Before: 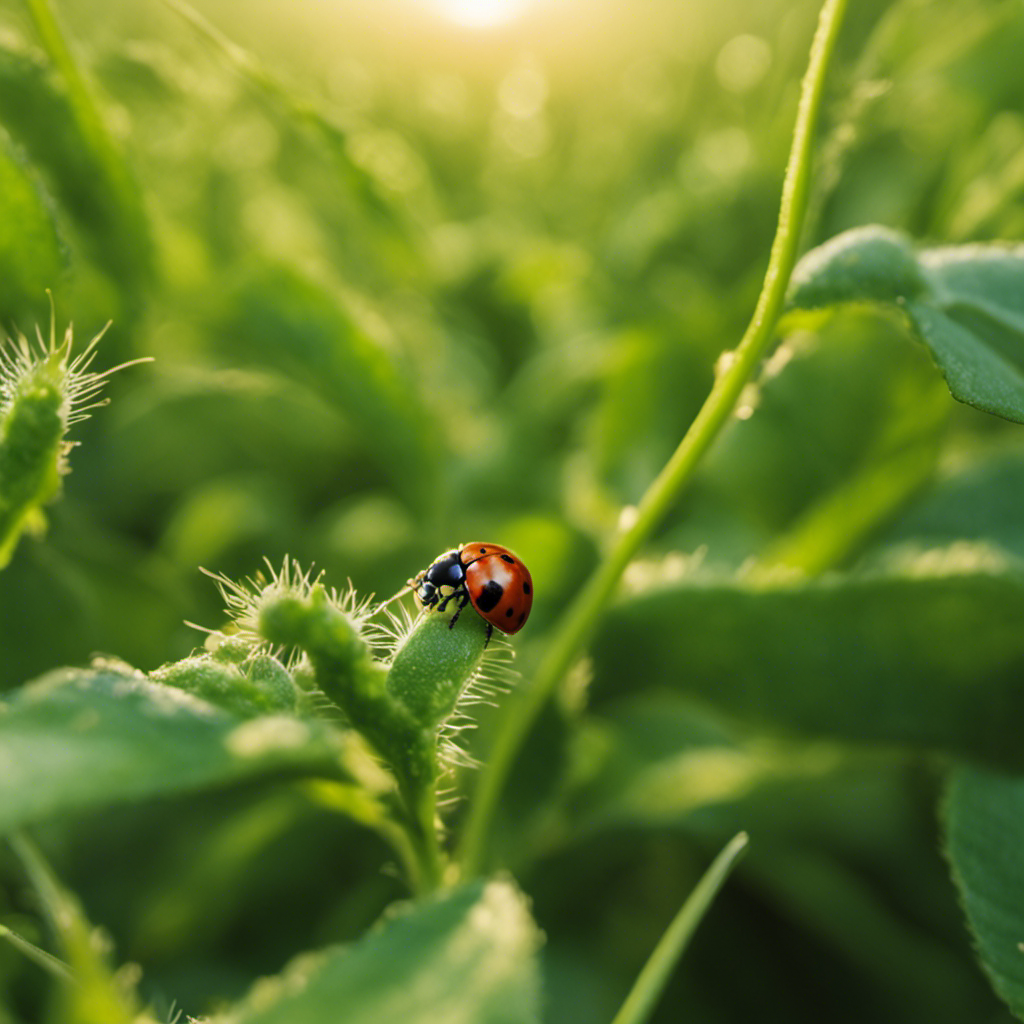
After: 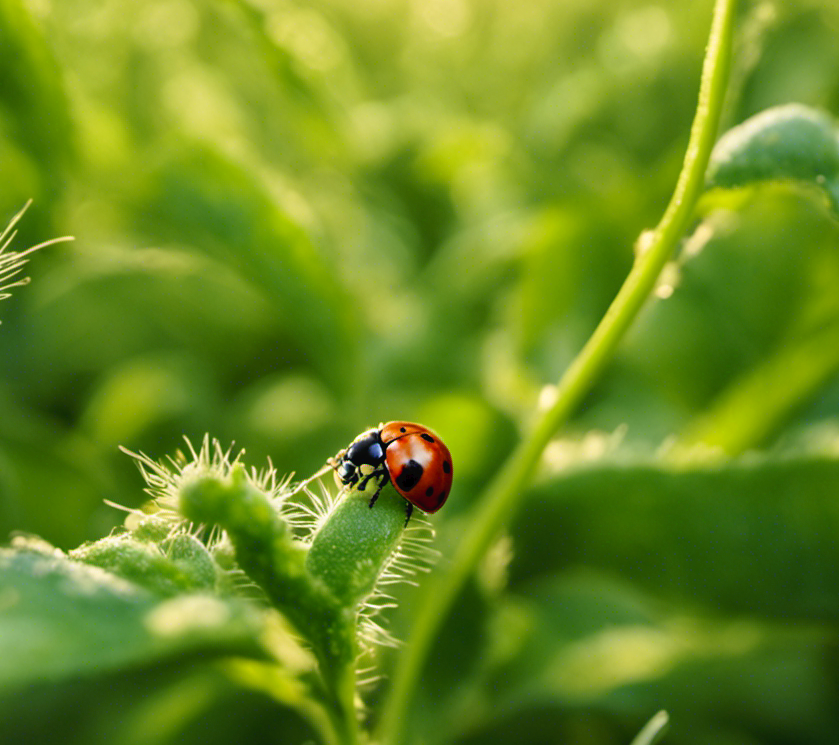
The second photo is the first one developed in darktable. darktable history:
crop: left 7.856%, top 11.836%, right 10.12%, bottom 15.387%
tone curve: curves: ch0 [(0, 0) (0.003, 0.022) (0.011, 0.025) (0.025, 0.025) (0.044, 0.029) (0.069, 0.042) (0.1, 0.068) (0.136, 0.118) (0.177, 0.176) (0.224, 0.233) (0.277, 0.299) (0.335, 0.371) (0.399, 0.448) (0.468, 0.526) (0.543, 0.605) (0.623, 0.684) (0.709, 0.775) (0.801, 0.869) (0.898, 0.957) (1, 1)], preserve colors none
